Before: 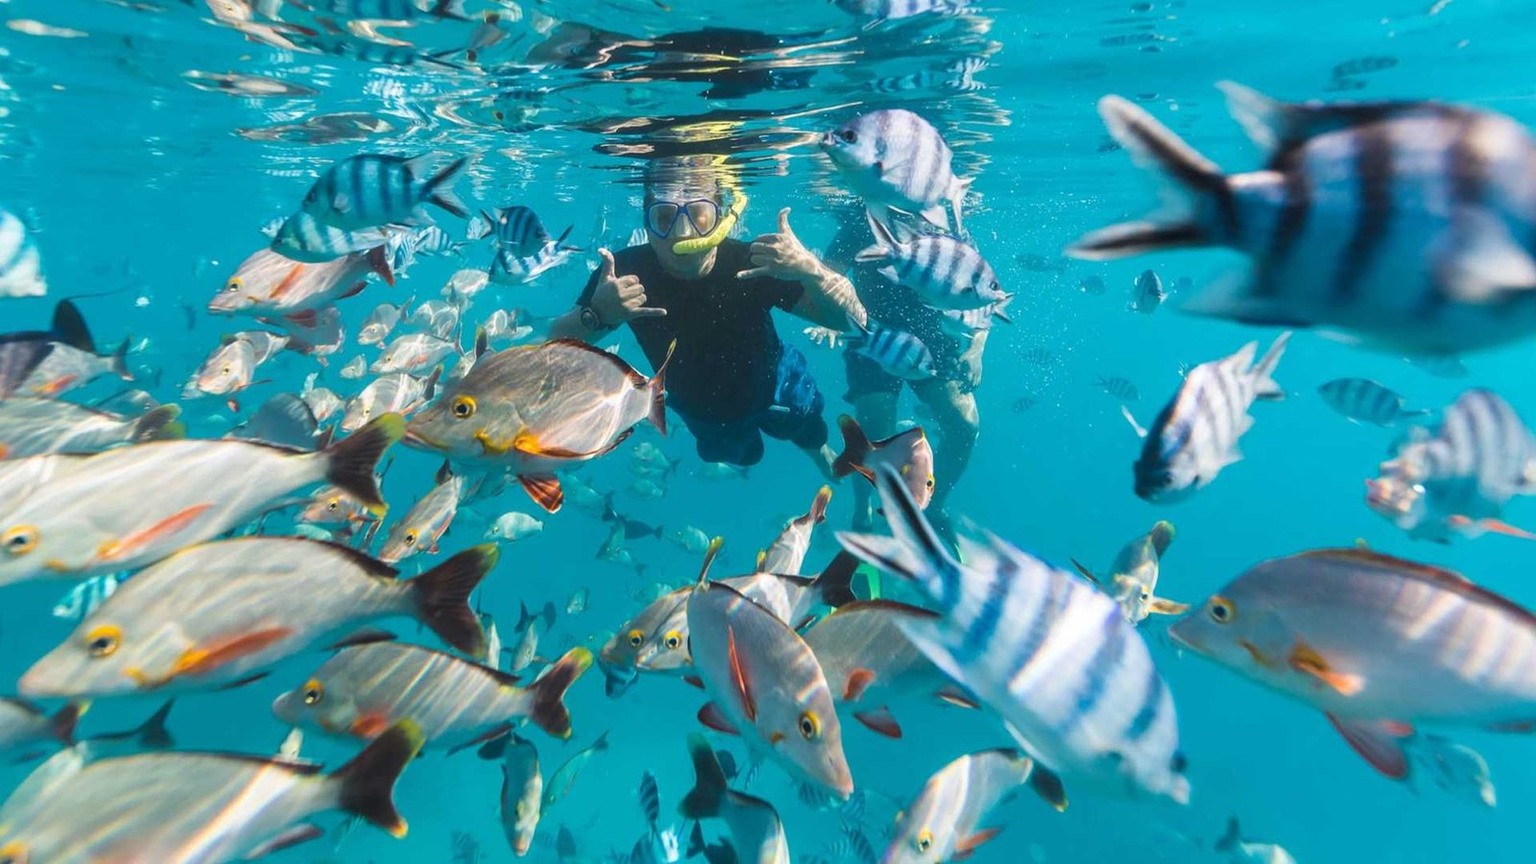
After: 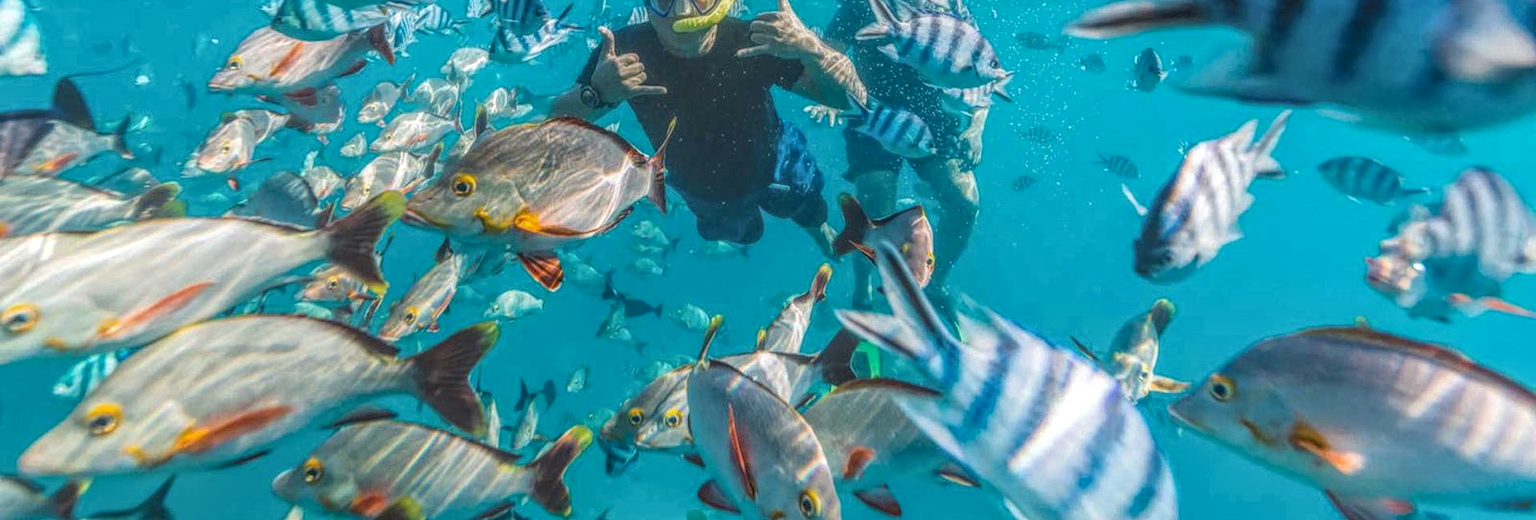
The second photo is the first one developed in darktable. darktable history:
local contrast: highlights 20%, shadows 27%, detail 200%, midtone range 0.2
crop and rotate: top 25.702%, bottom 14.042%
